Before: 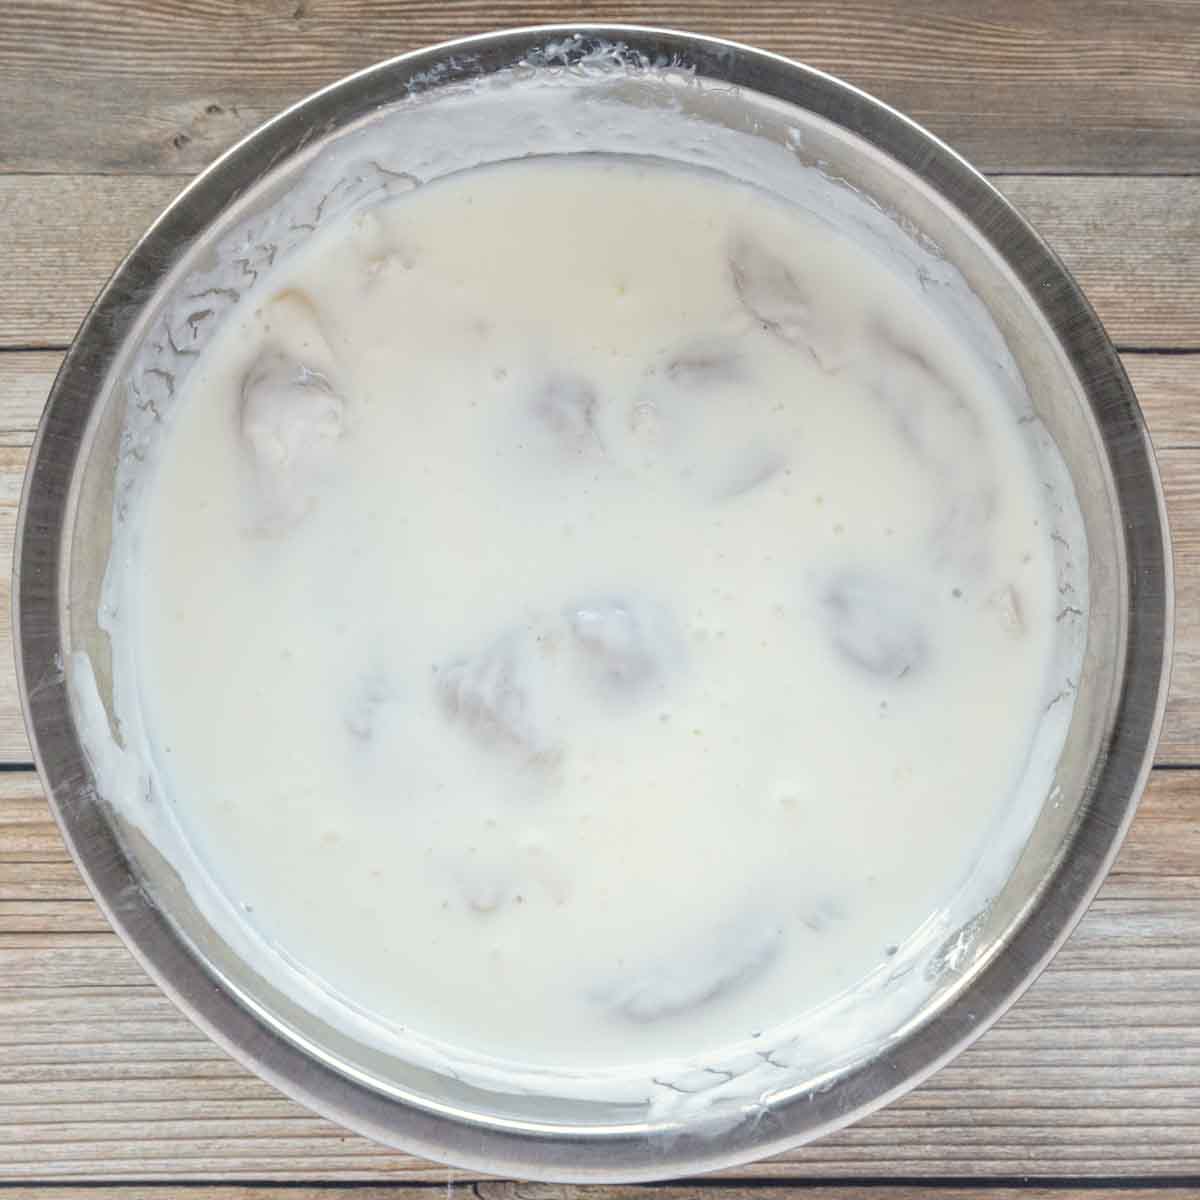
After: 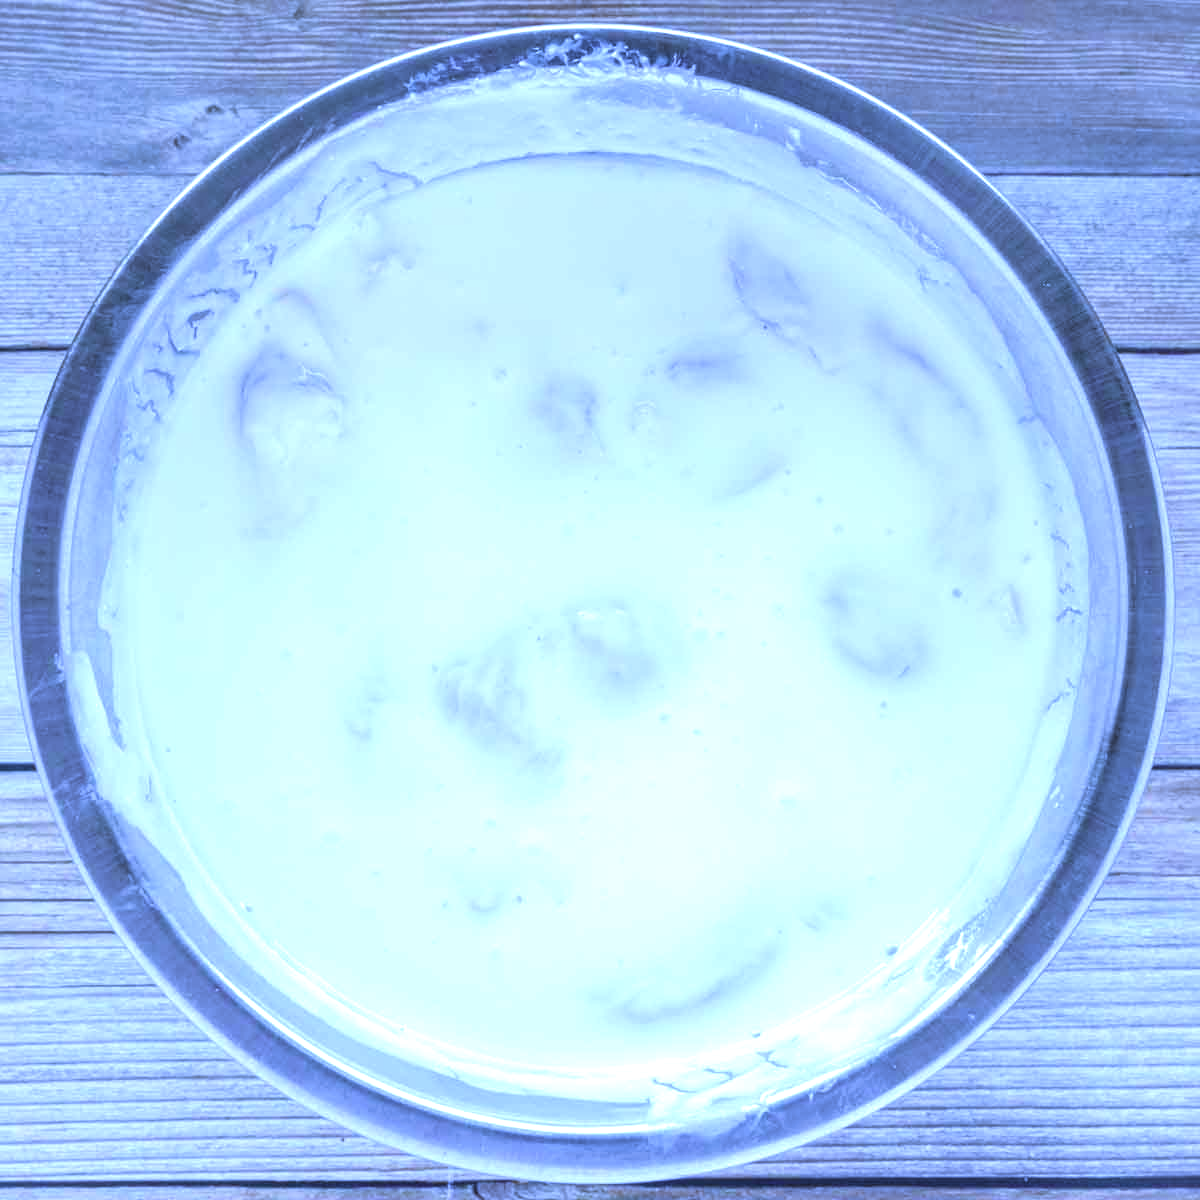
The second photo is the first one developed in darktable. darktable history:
rotate and perspective: crop left 0, crop top 0
white balance: red 0.766, blue 1.537
velvia: on, module defaults
exposure: black level correction 0, exposure 0.5 EV, compensate exposure bias true, compensate highlight preservation false
